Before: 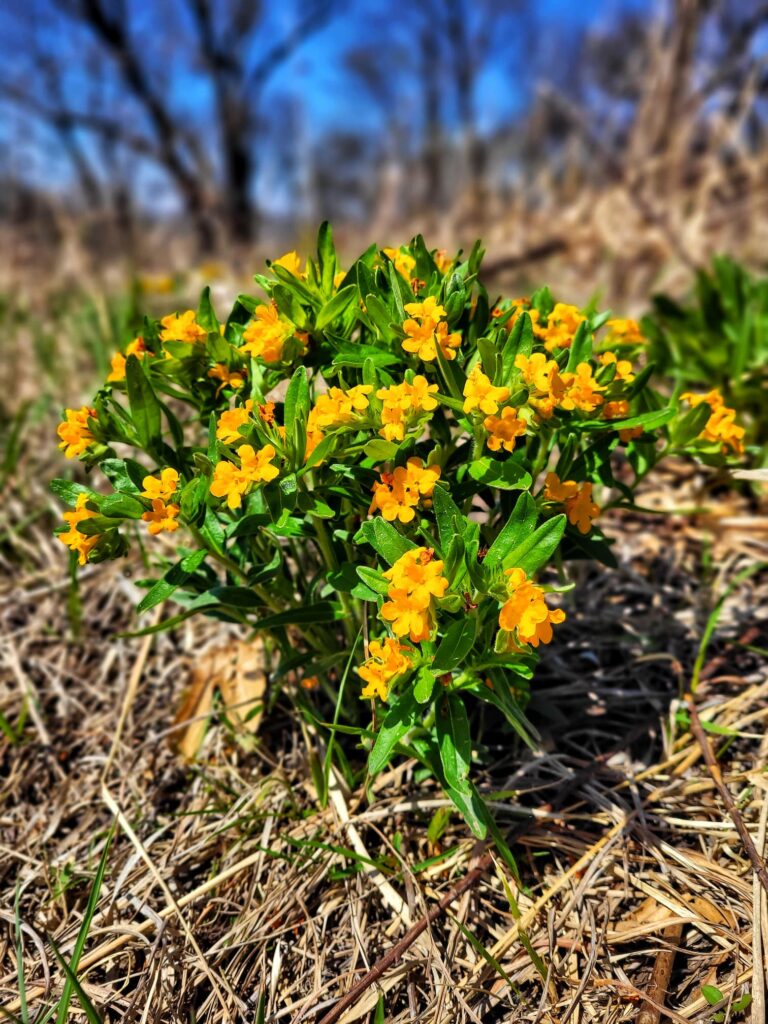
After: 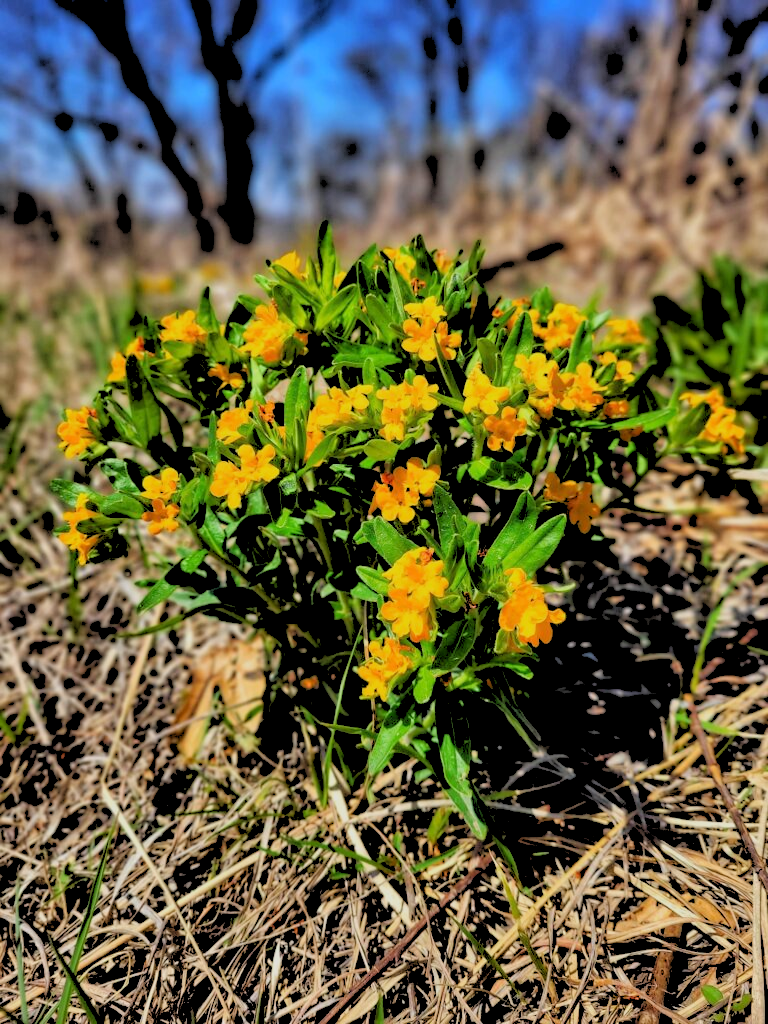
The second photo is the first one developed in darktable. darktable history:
exposure: exposure -0.582 EV, compensate highlight preservation false
rgb levels: levels [[0.027, 0.429, 0.996], [0, 0.5, 1], [0, 0.5, 1]]
